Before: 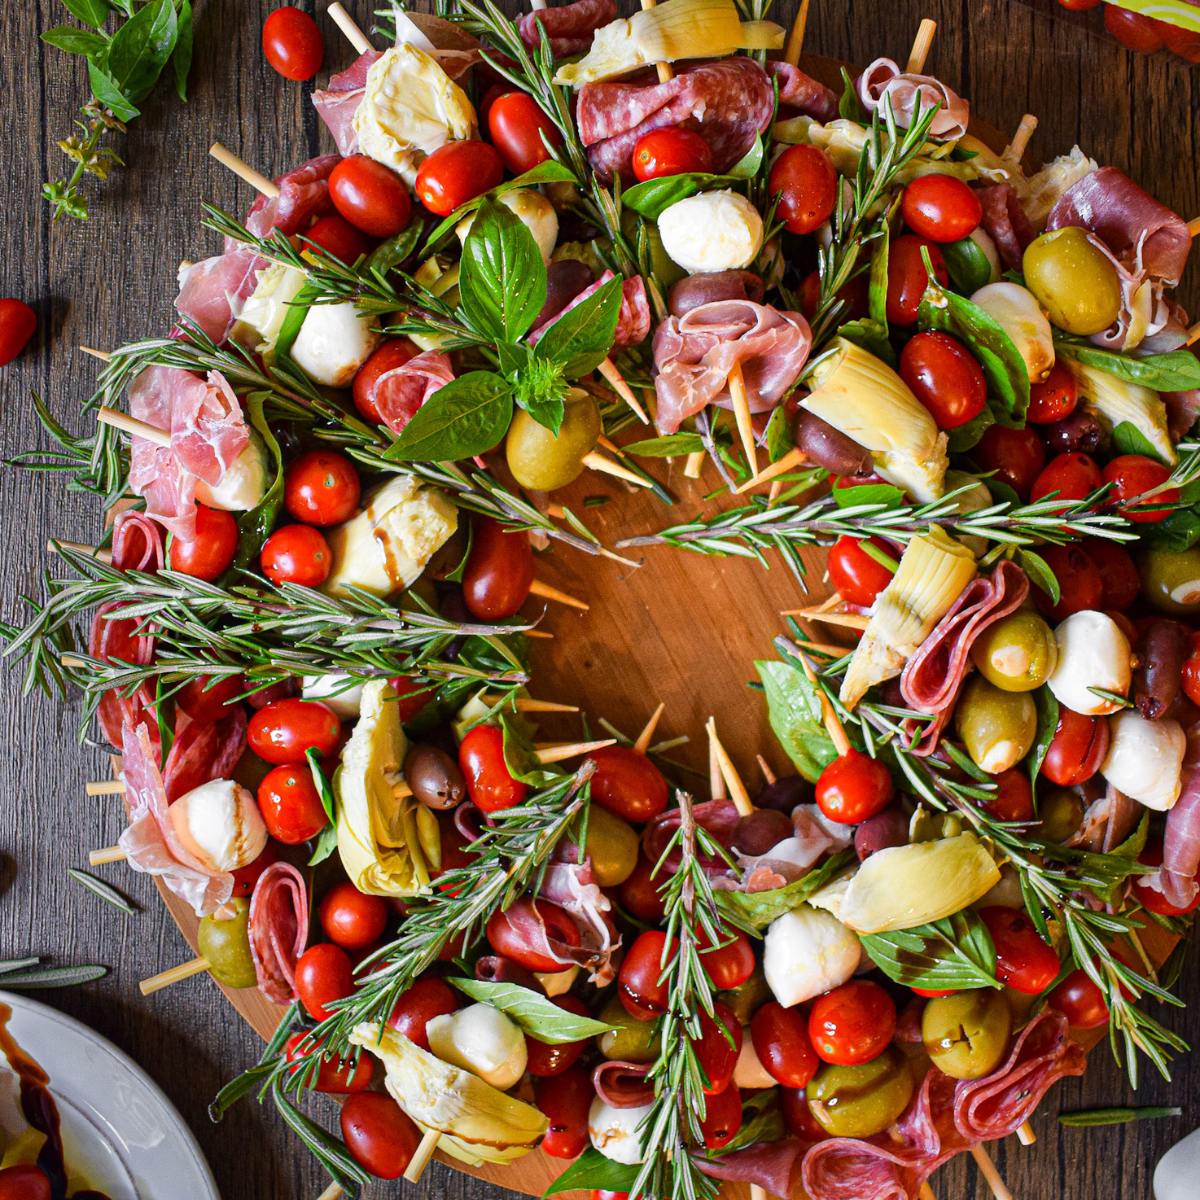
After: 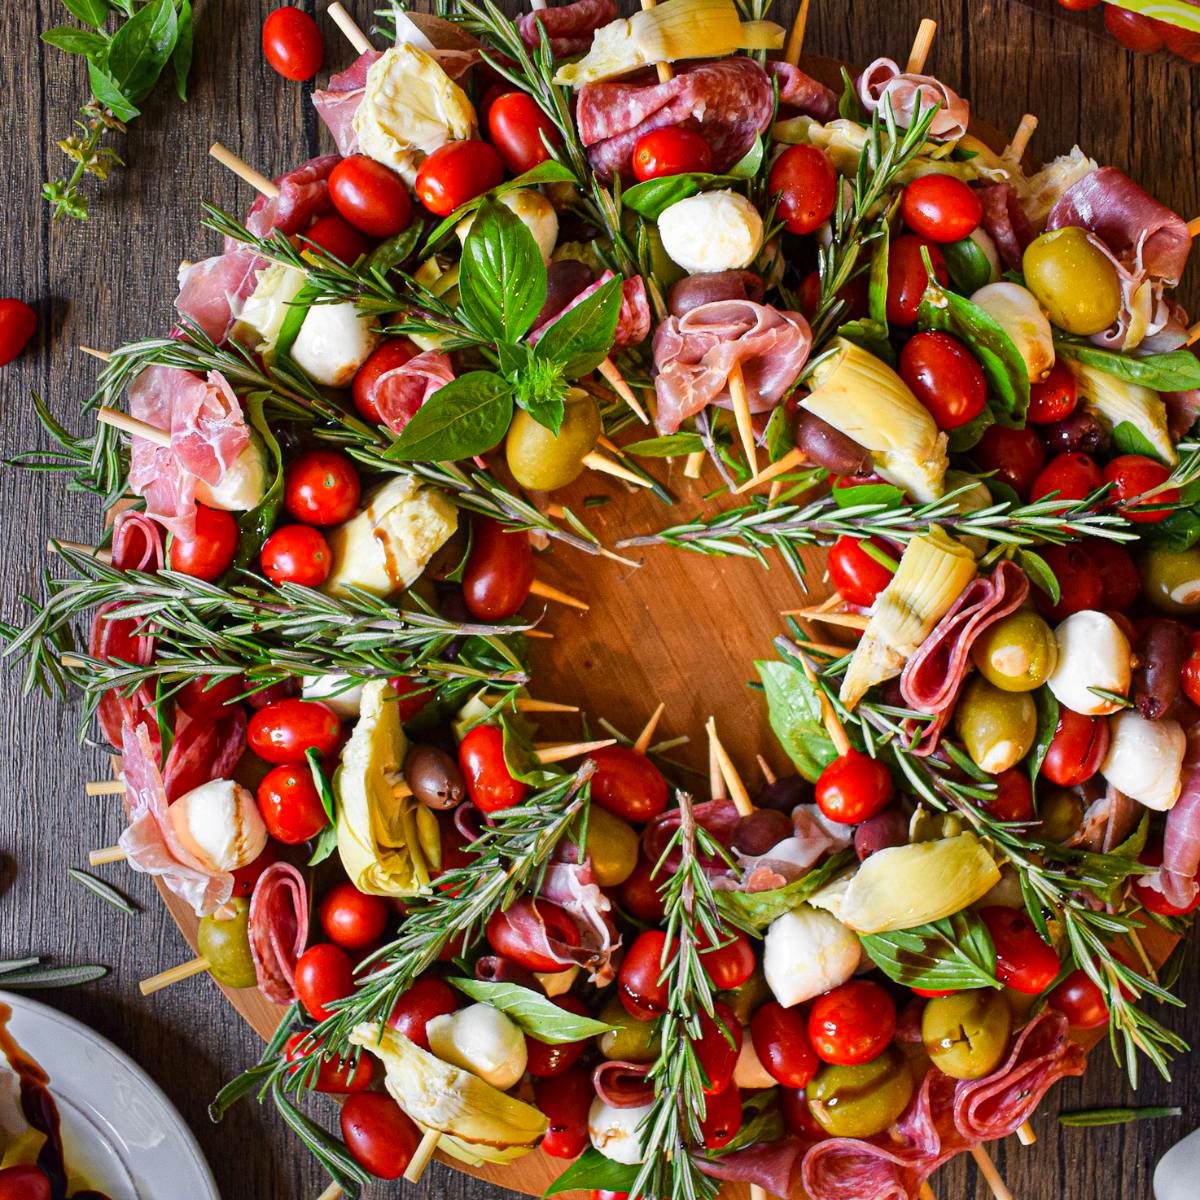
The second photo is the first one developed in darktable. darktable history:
contrast brightness saturation: contrast 0.041, saturation 0.074
shadows and highlights: soften with gaussian
